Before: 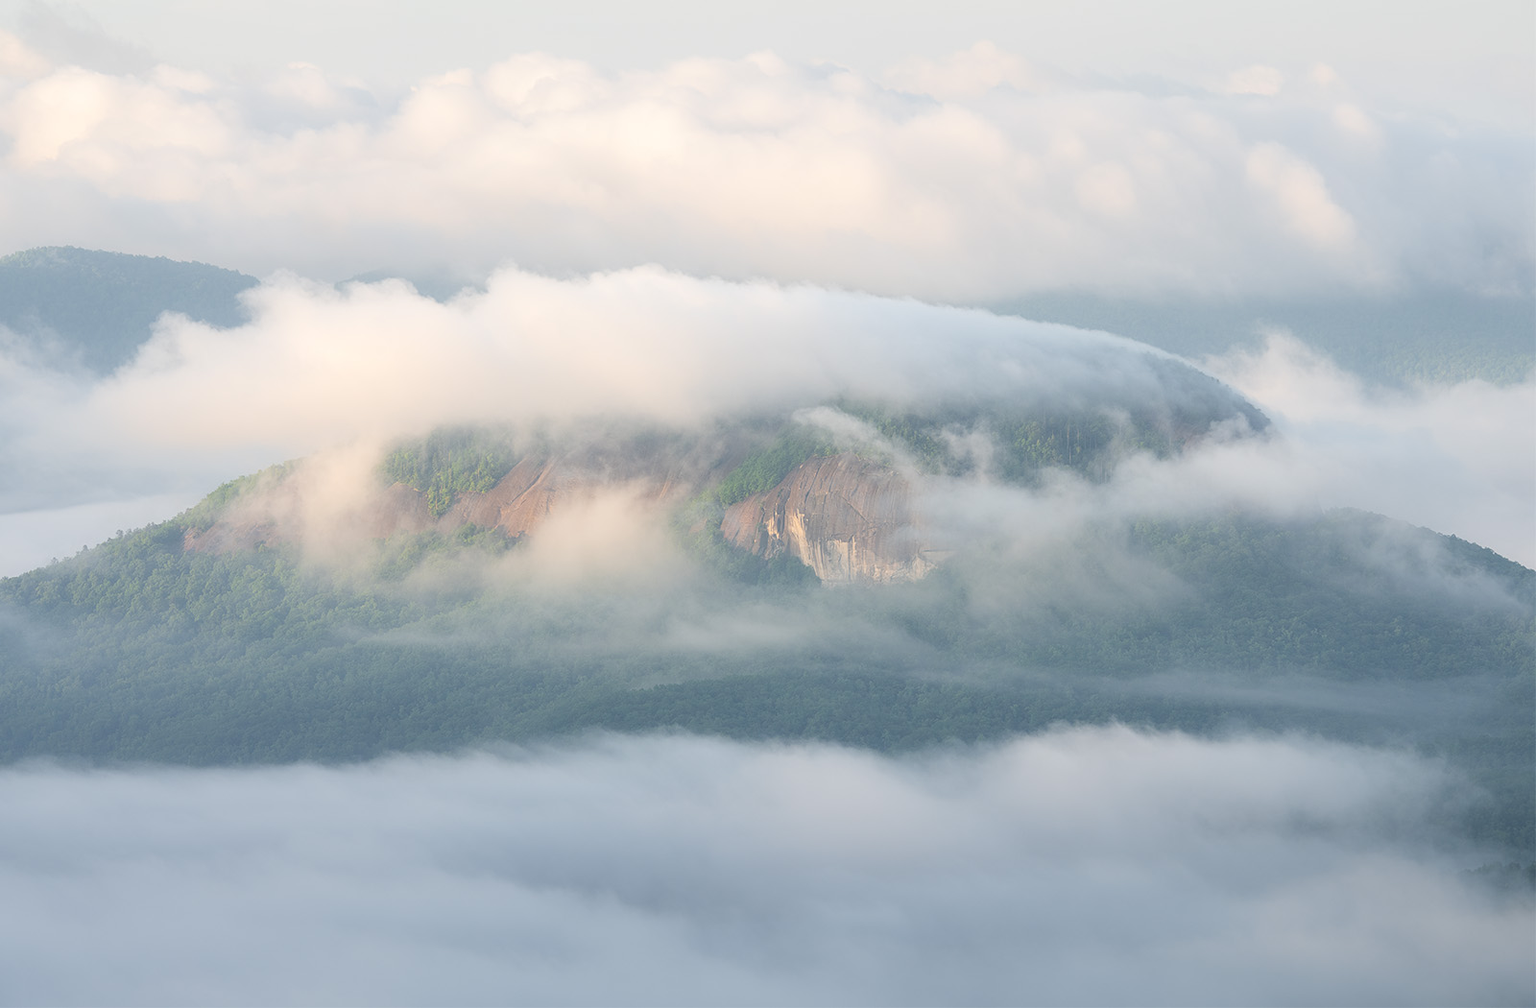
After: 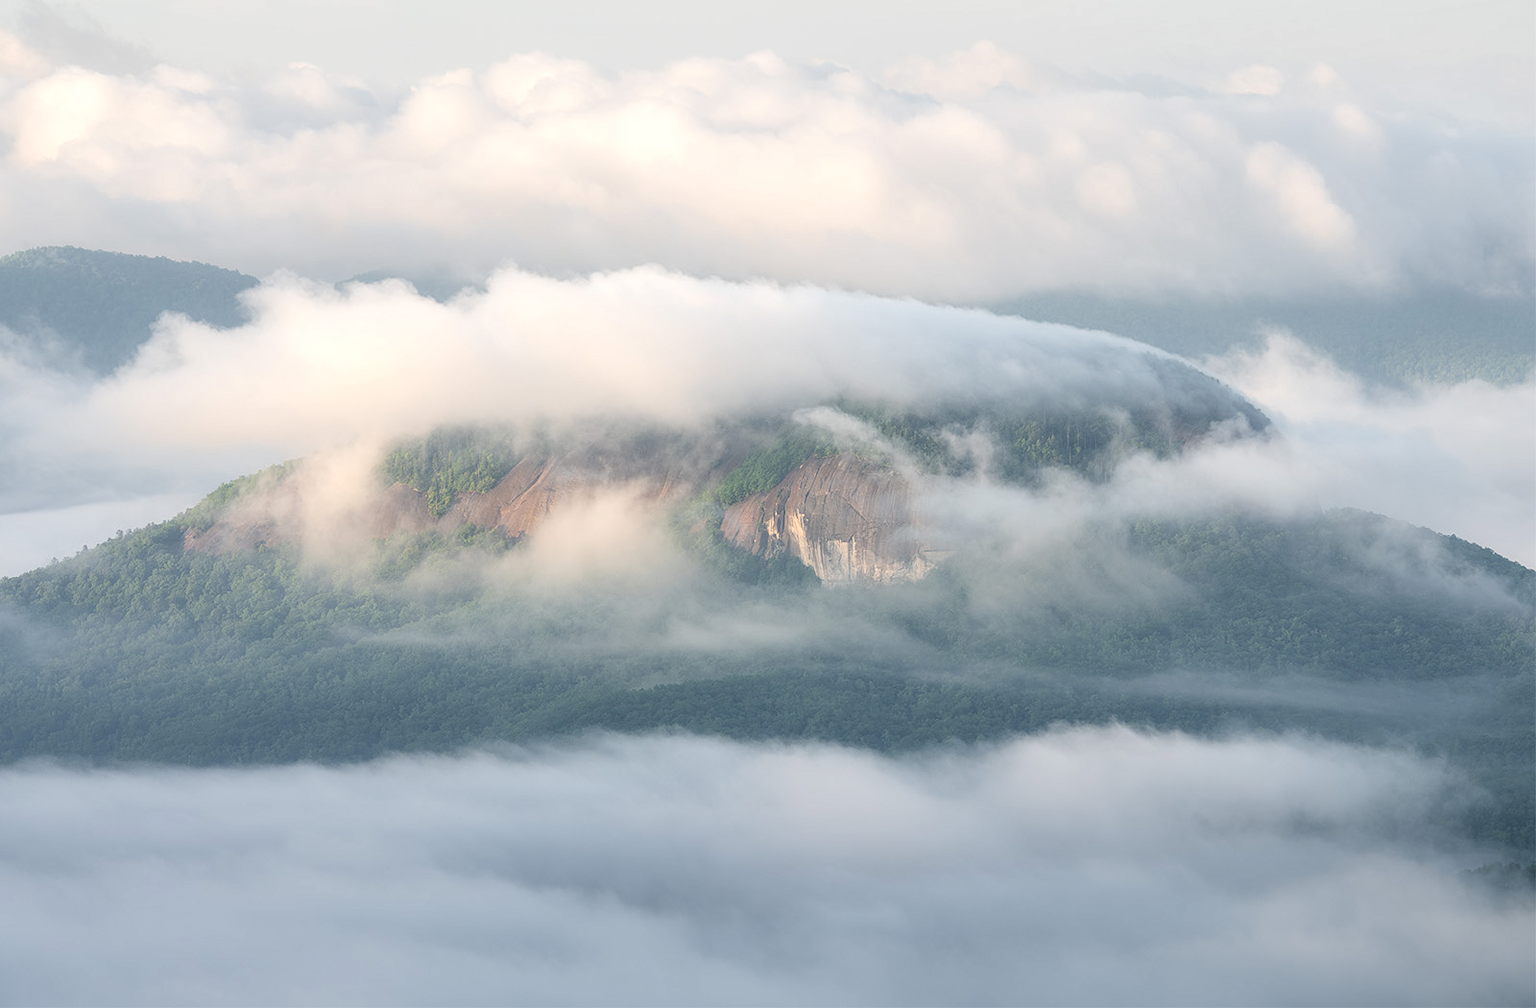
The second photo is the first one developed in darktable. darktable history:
contrast equalizer: octaves 7, y [[0.6 ×6], [0.55 ×6], [0 ×6], [0 ×6], [0 ×6]], mix 0.15
local contrast: detail 130%
